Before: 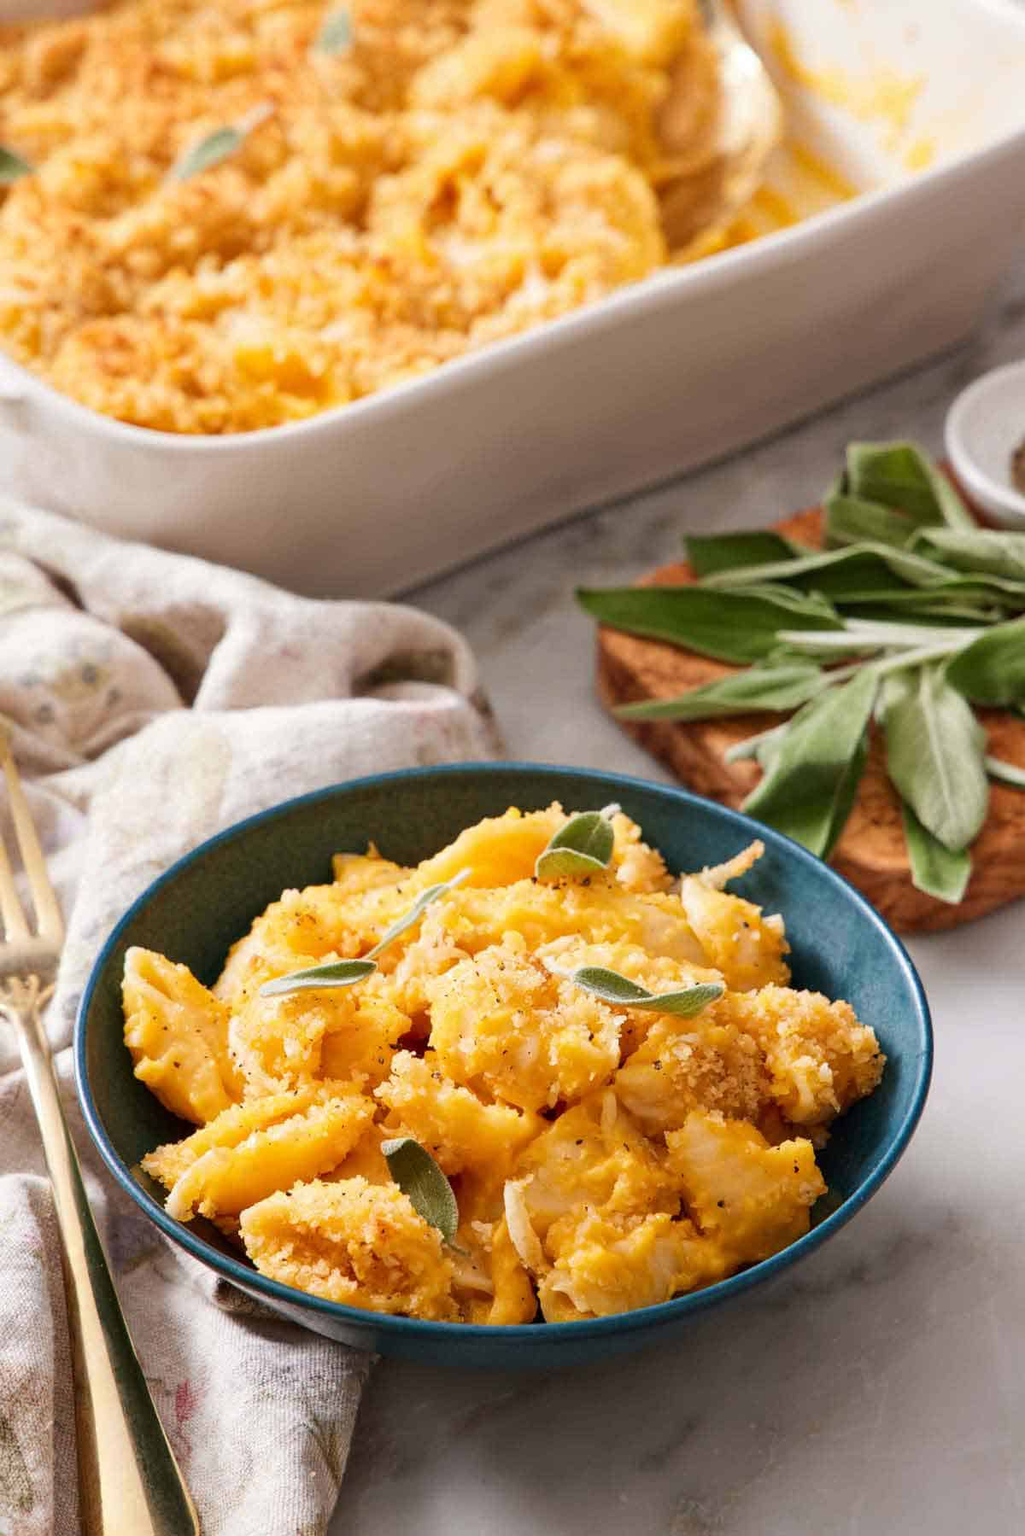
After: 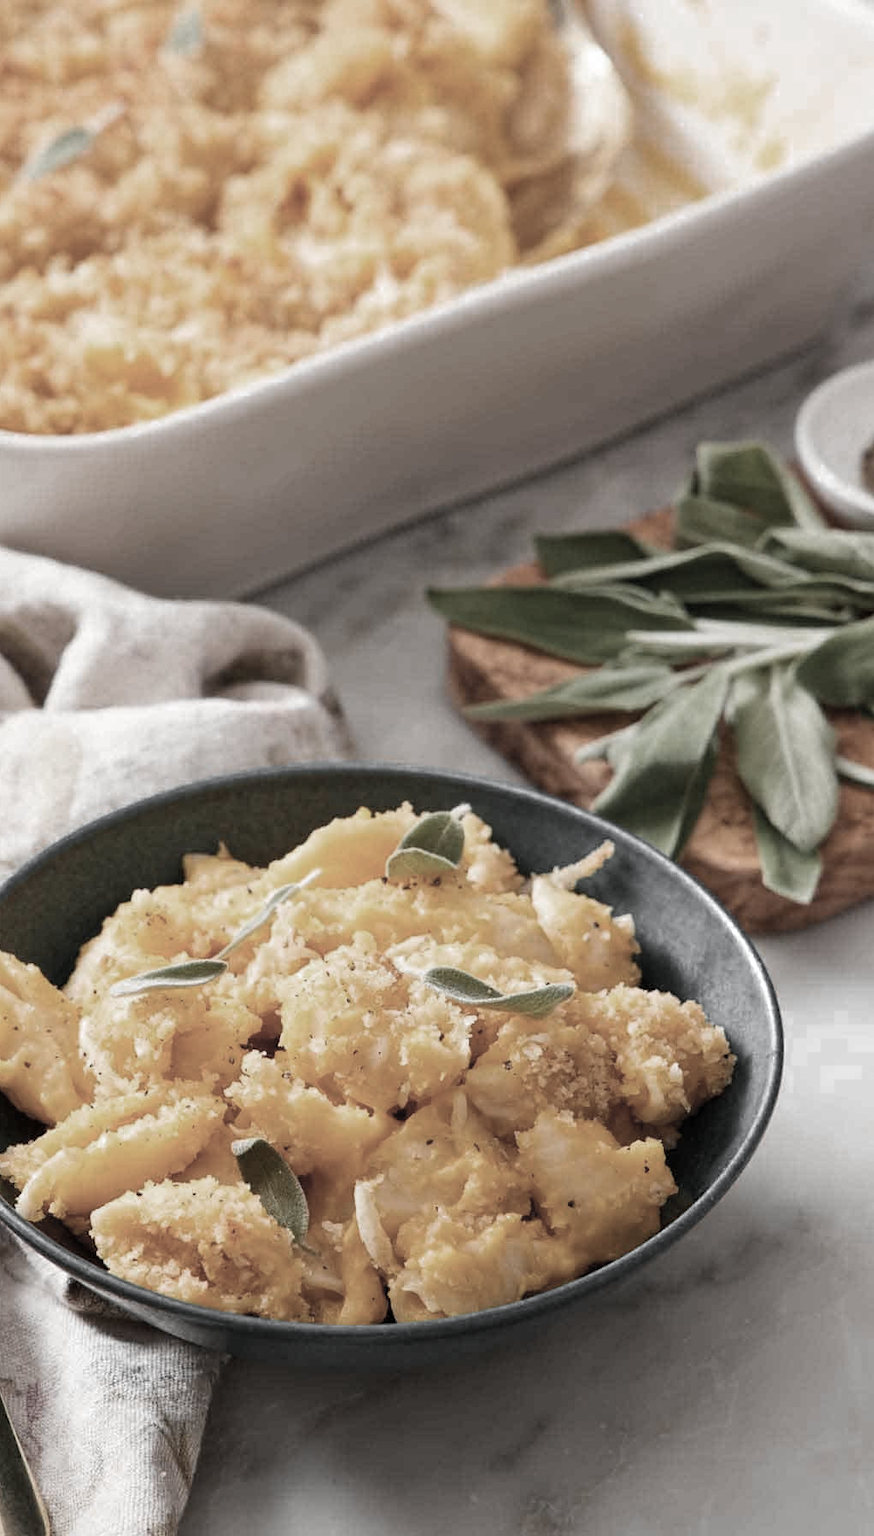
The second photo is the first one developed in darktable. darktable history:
color balance: input saturation 99%
color zones: curves: ch0 [(0, 0.613) (0.01, 0.613) (0.245, 0.448) (0.498, 0.529) (0.642, 0.665) (0.879, 0.777) (0.99, 0.613)]; ch1 [(0, 0.035) (0.121, 0.189) (0.259, 0.197) (0.415, 0.061) (0.589, 0.022) (0.732, 0.022) (0.857, 0.026) (0.991, 0.053)]
crop and rotate: left 14.584%
